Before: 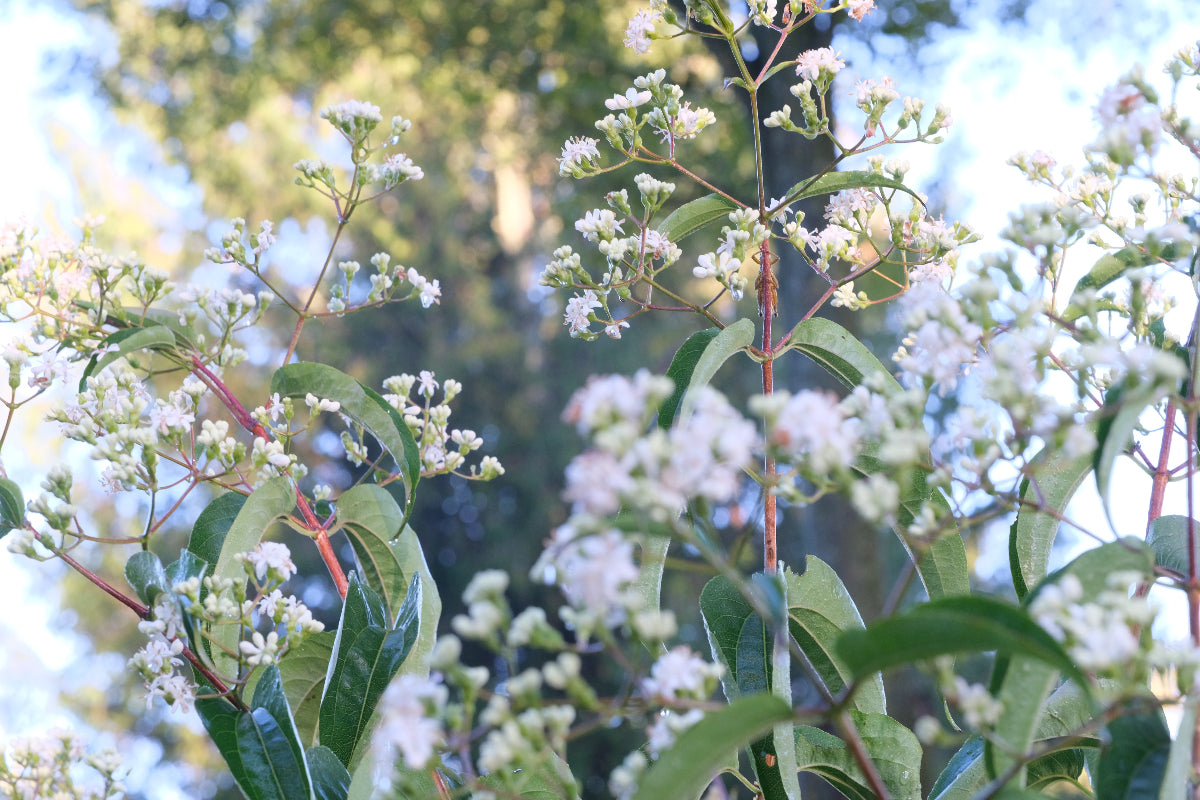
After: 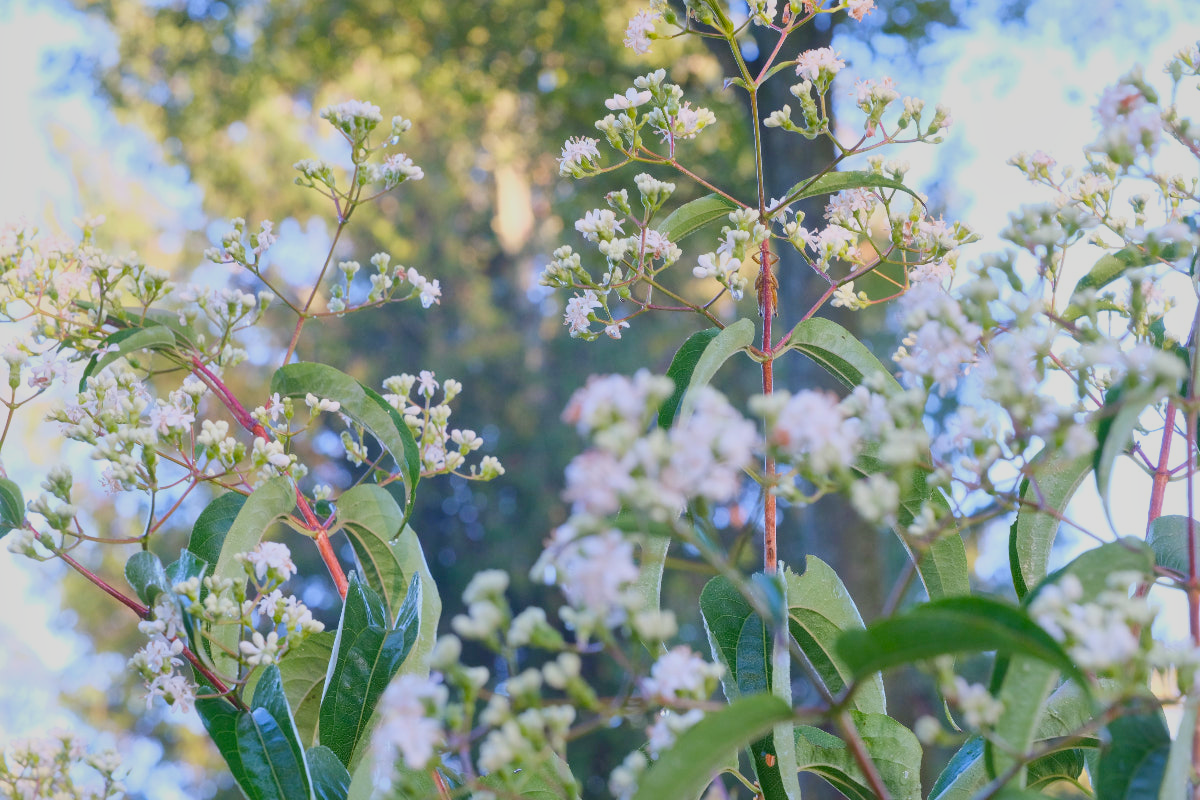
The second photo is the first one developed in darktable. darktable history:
exposure: exposure 0.201 EV, compensate highlight preservation false
color zones: curves: ch1 [(0, 0.469) (0.001, 0.469) (0.12, 0.446) (0.248, 0.469) (0.5, 0.5) (0.748, 0.5) (0.999, 0.469) (1, 0.469)]
local contrast: mode bilateral grid, contrast 19, coarseness 49, detail 133%, midtone range 0.2
color balance rgb: power › chroma 0.23%, power › hue 62.6°, linear chroma grading › global chroma 13.505%, perceptual saturation grading › global saturation 9.727%, contrast -29.891%
